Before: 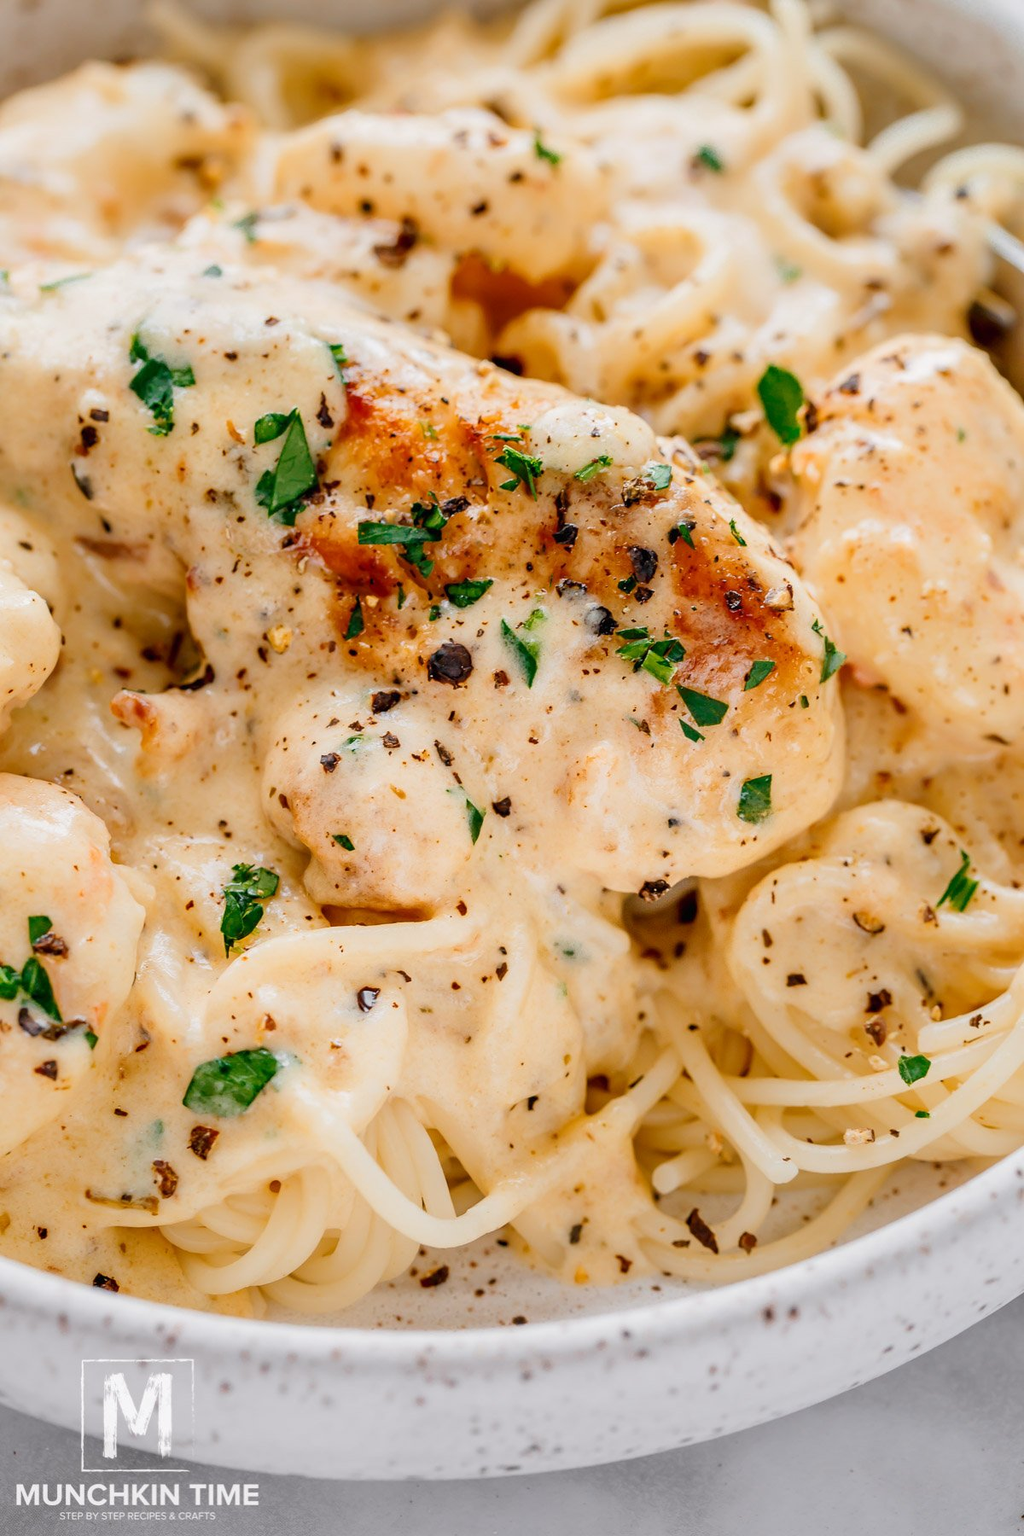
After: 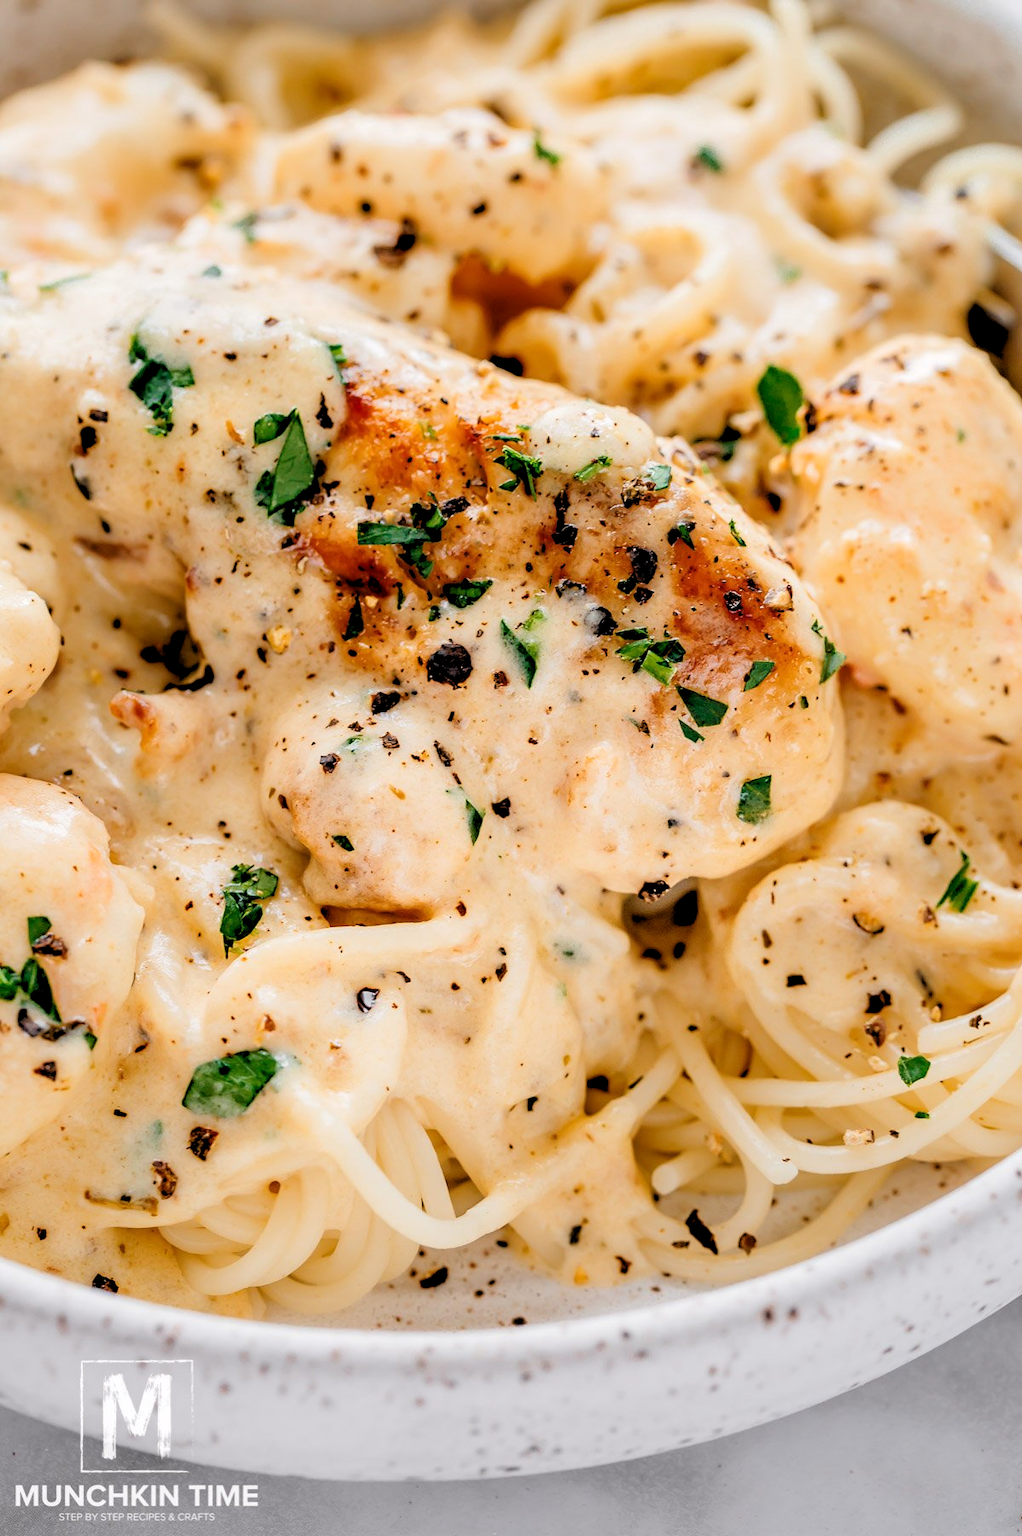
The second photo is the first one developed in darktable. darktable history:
crop and rotate: left 0.126%
rgb levels: levels [[0.029, 0.461, 0.922], [0, 0.5, 1], [0, 0.5, 1]]
